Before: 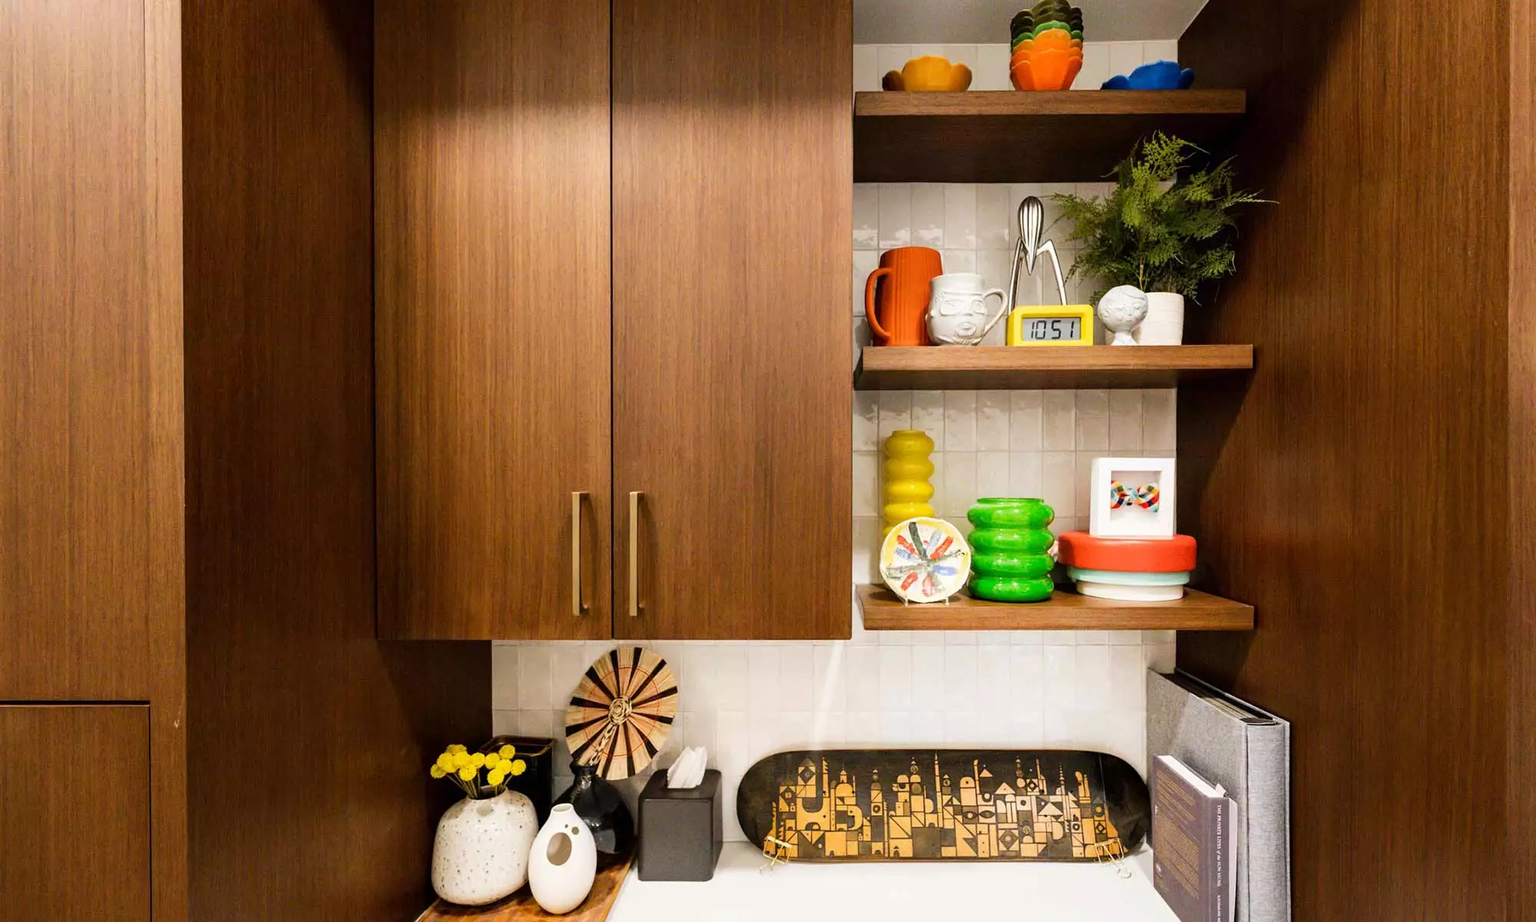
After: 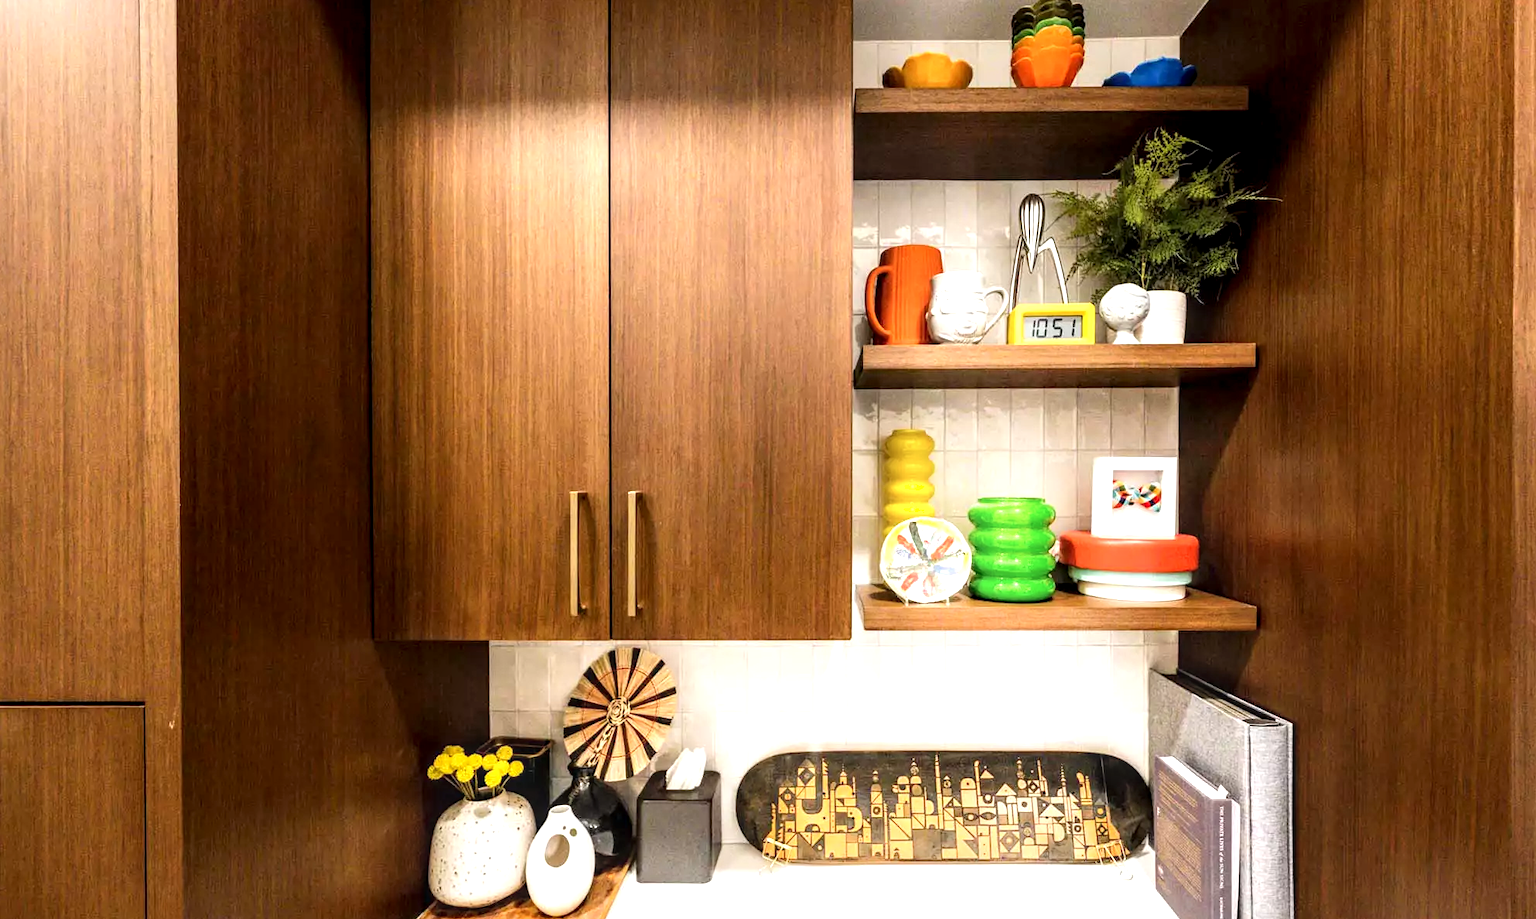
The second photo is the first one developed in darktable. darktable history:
crop: left 0.434%, top 0.485%, right 0.244%, bottom 0.386%
shadows and highlights: shadows -24.28, highlights 49.77, soften with gaussian
exposure: black level correction 0, exposure 0.5 EV, compensate exposure bias true, compensate highlight preservation false
local contrast: detail 144%
